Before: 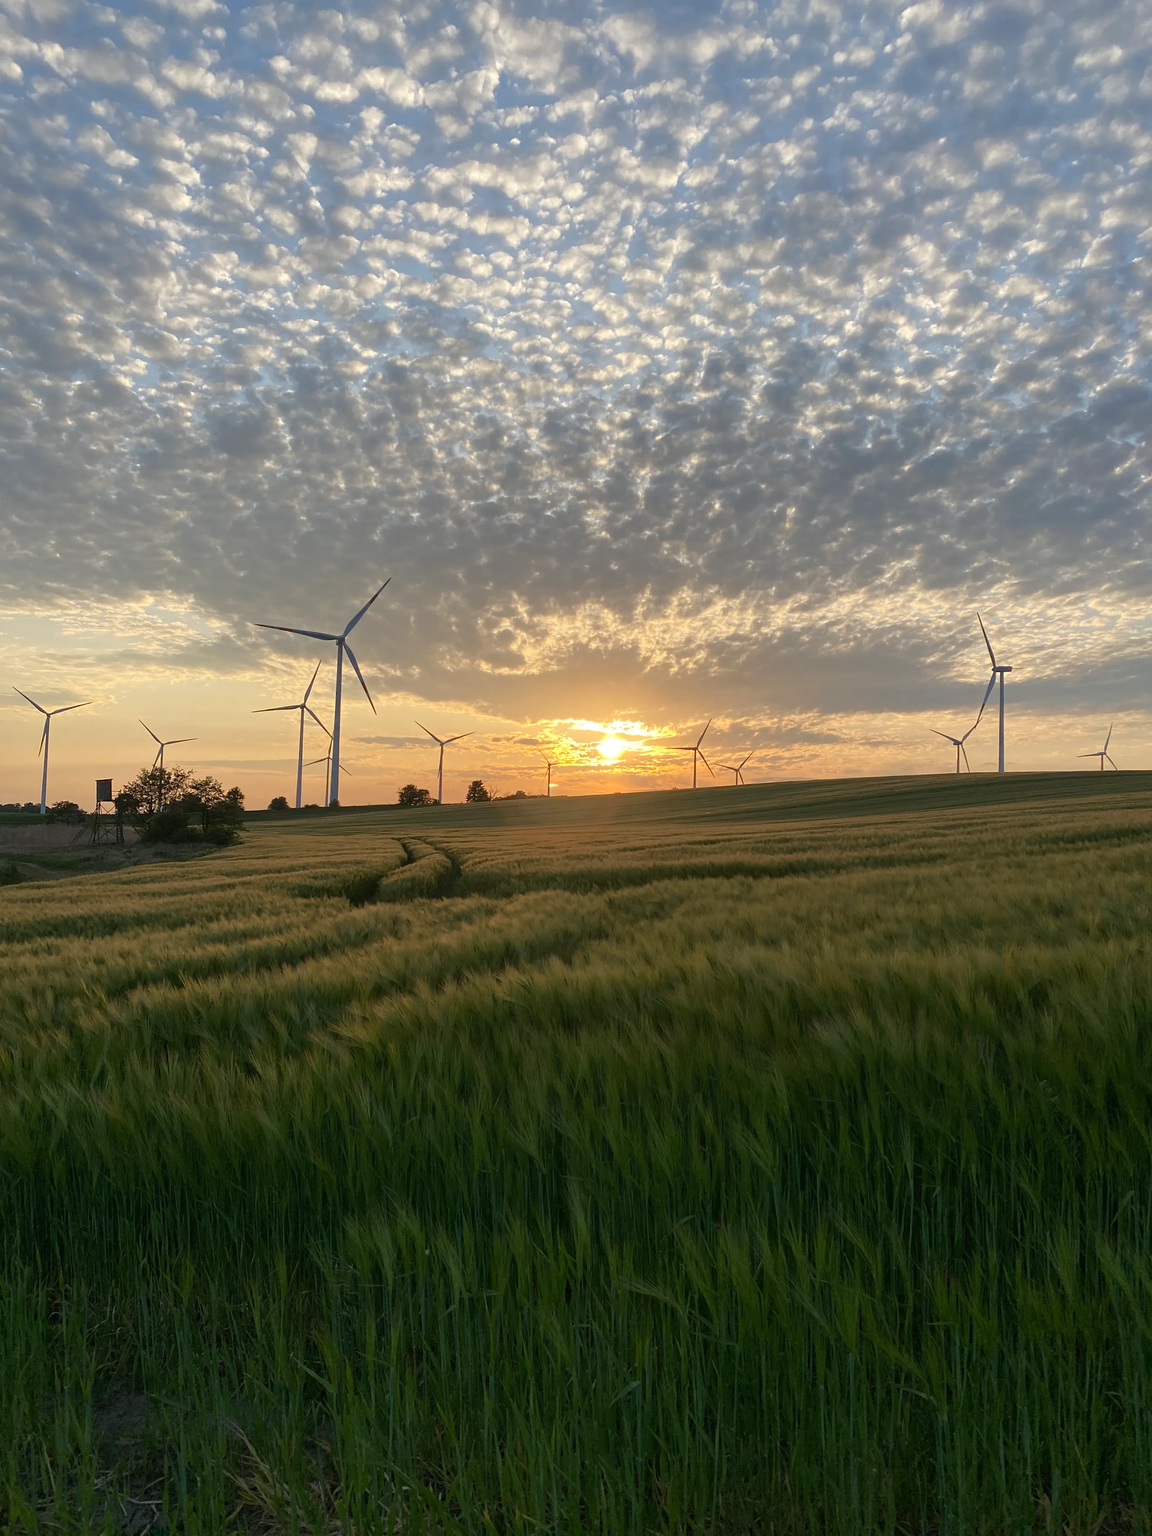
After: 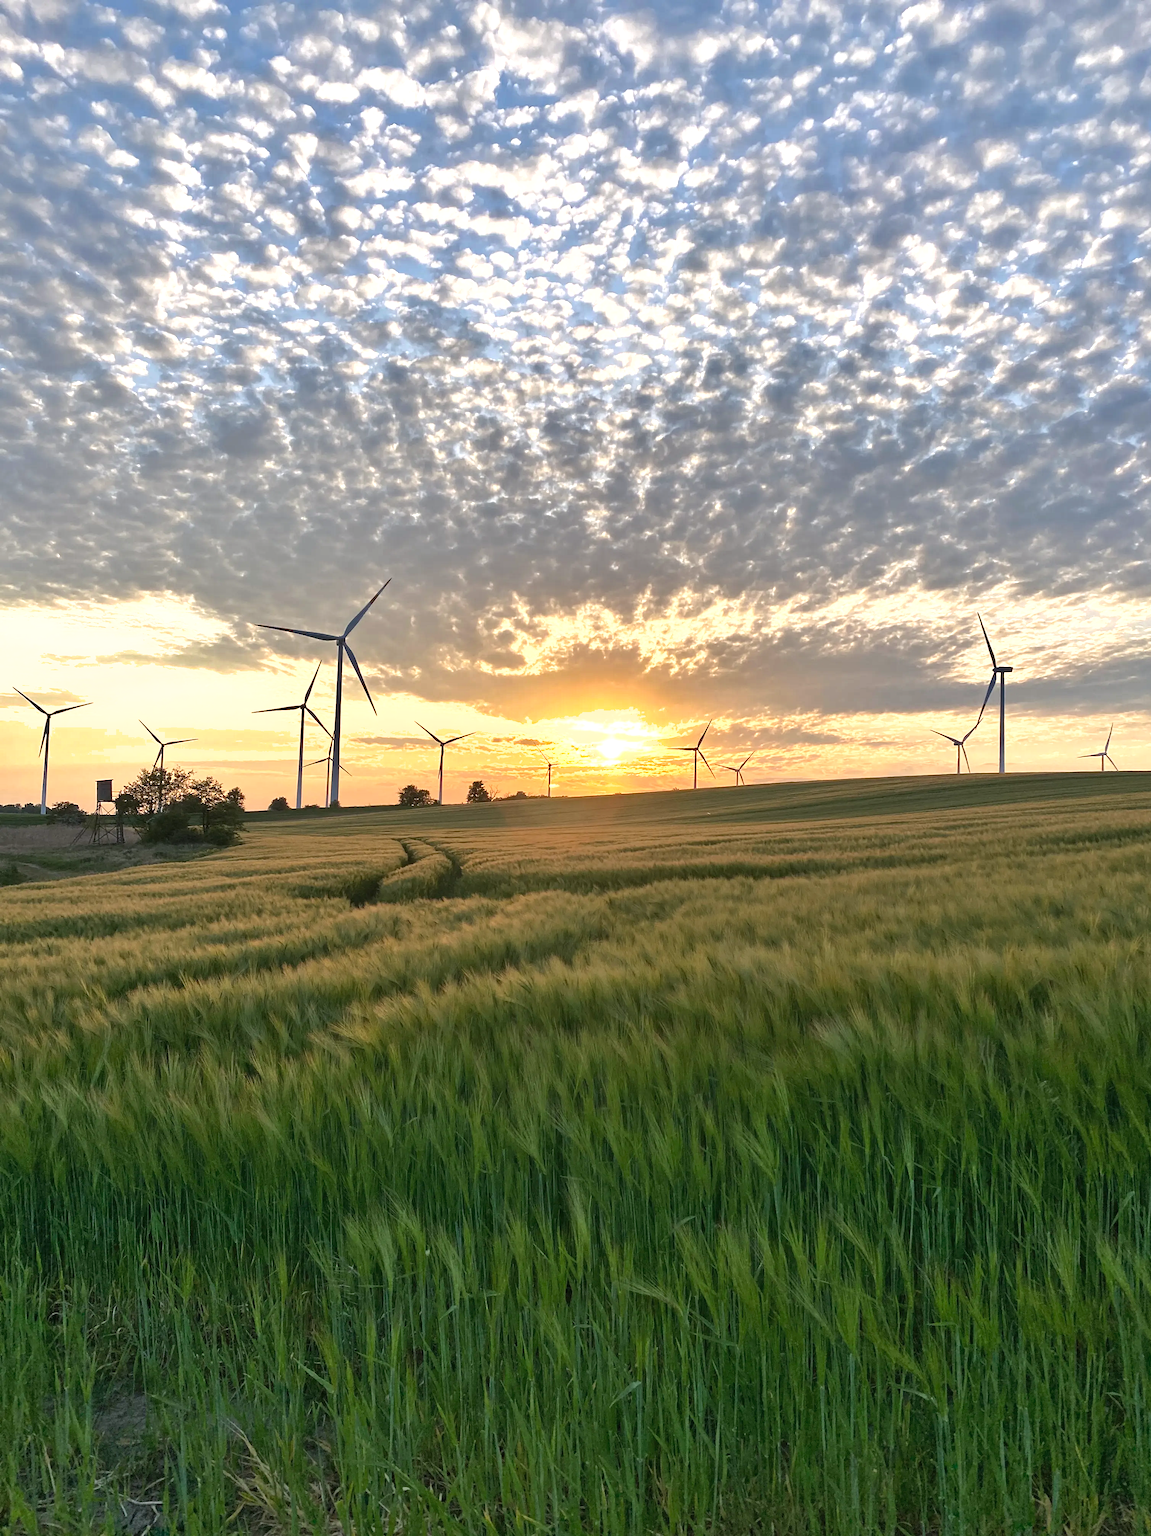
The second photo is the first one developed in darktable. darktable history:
shadows and highlights: soften with gaussian
white balance: red 1.009, blue 1.027
exposure: black level correction 0, exposure 0.877 EV, compensate exposure bias true, compensate highlight preservation false
